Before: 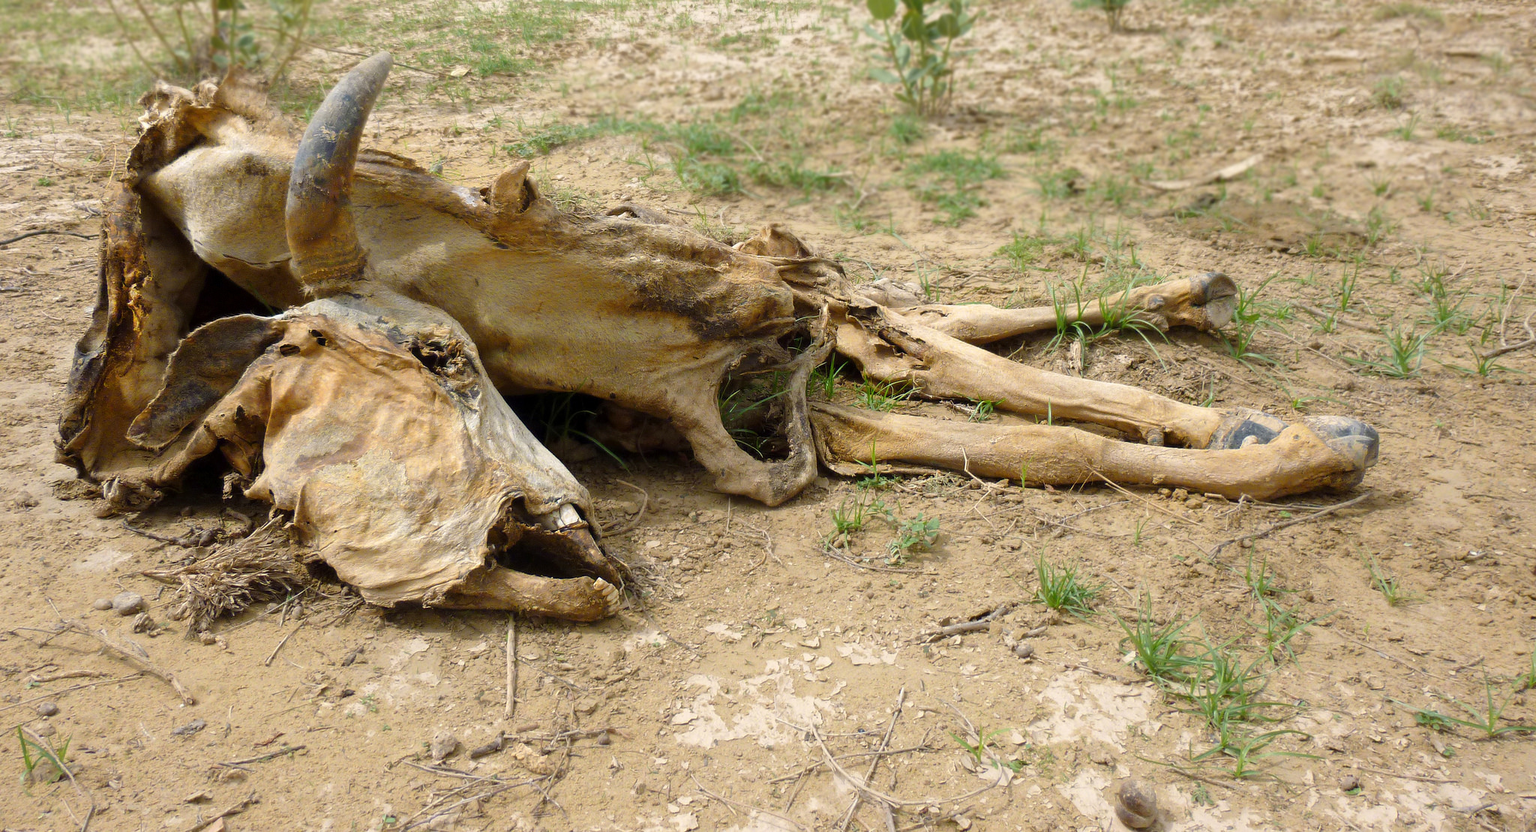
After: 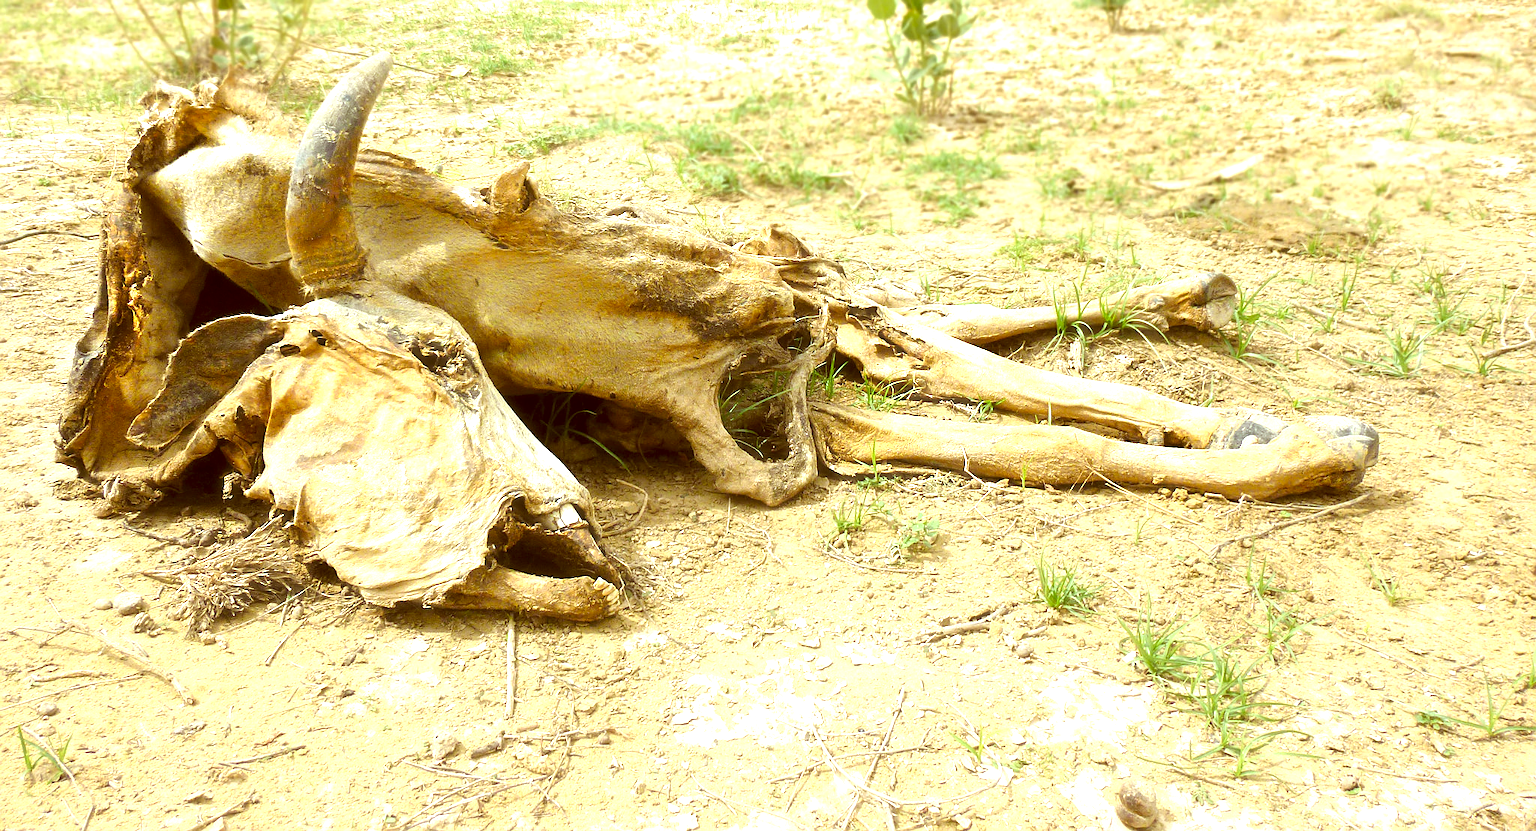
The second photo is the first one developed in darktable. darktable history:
haze removal: strength -0.106, compatibility mode true, adaptive false
sharpen: on, module defaults
exposure: black level correction 0, exposure 1.2 EV, compensate exposure bias true, compensate highlight preservation false
color correction: highlights a* -5.15, highlights b* 9.8, shadows a* 9.43, shadows b* 25
